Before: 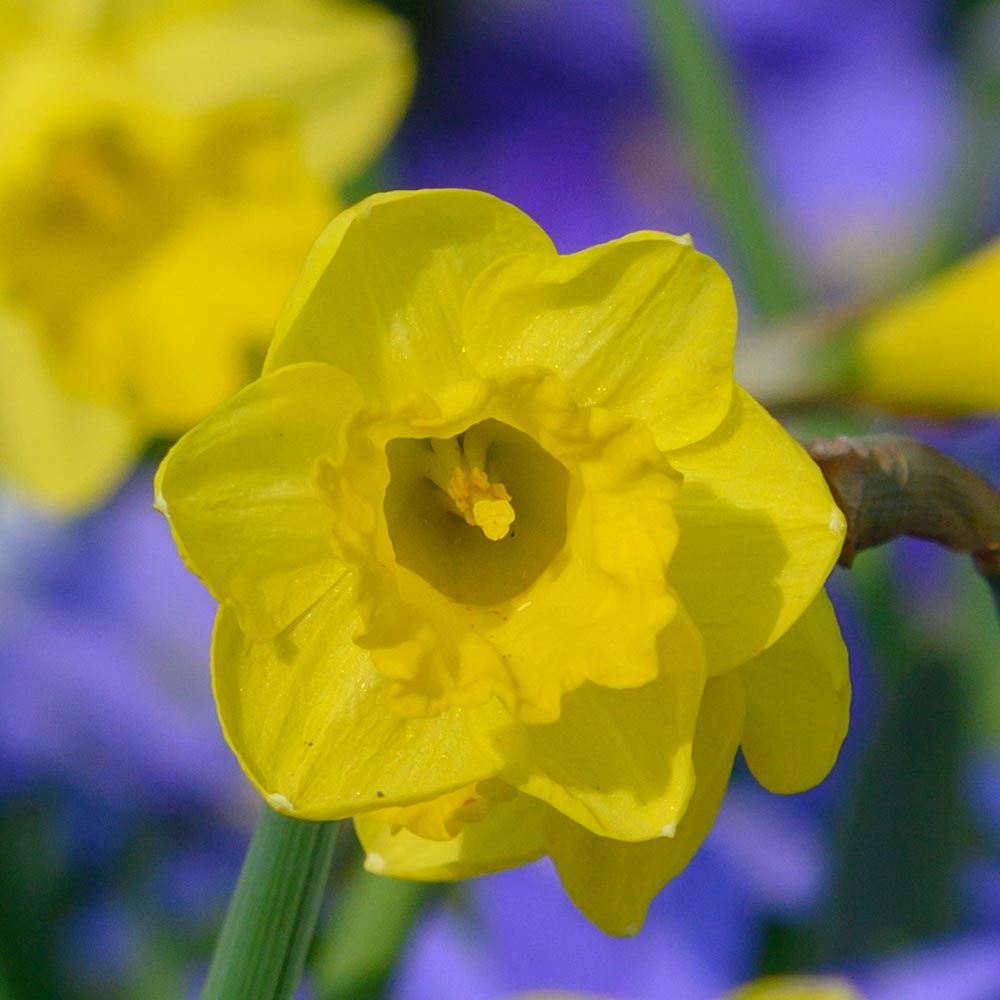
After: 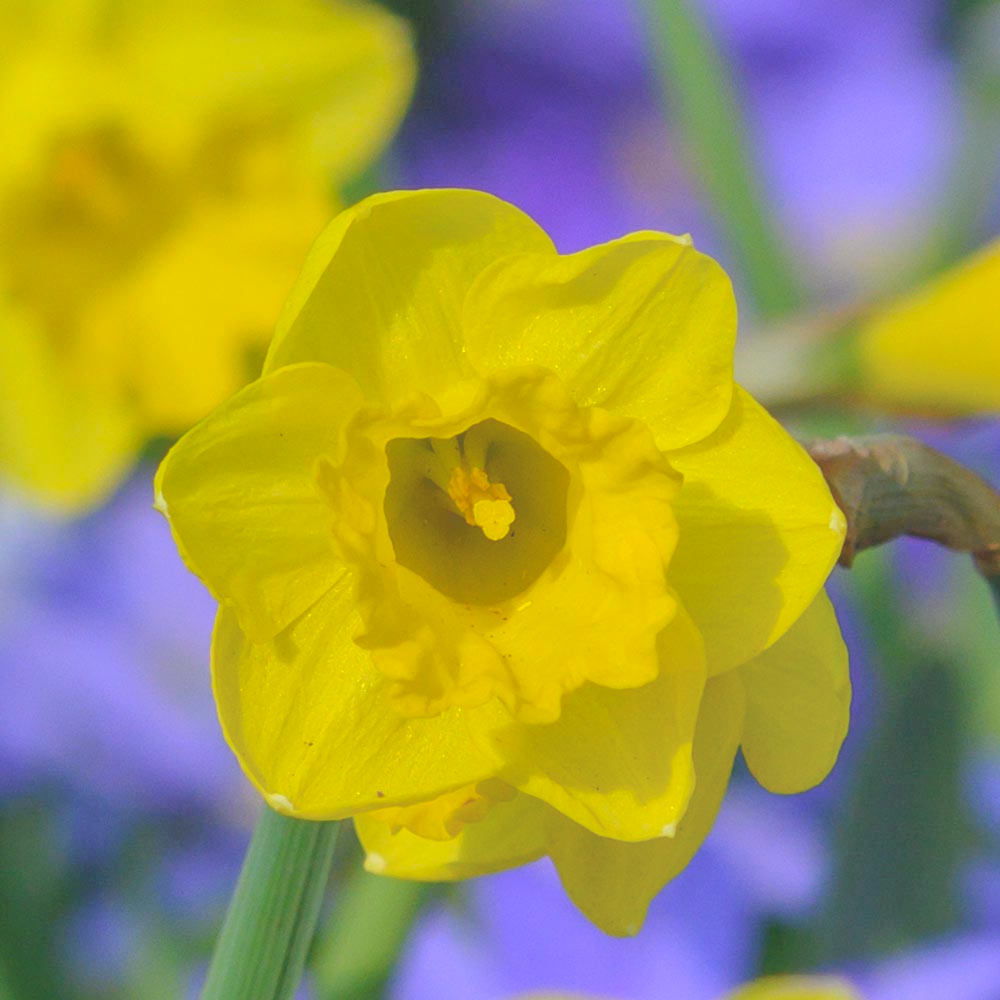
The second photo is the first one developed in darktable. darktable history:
shadows and highlights: highlights color adjustment 77.73%
contrast brightness saturation: brightness 0.286
